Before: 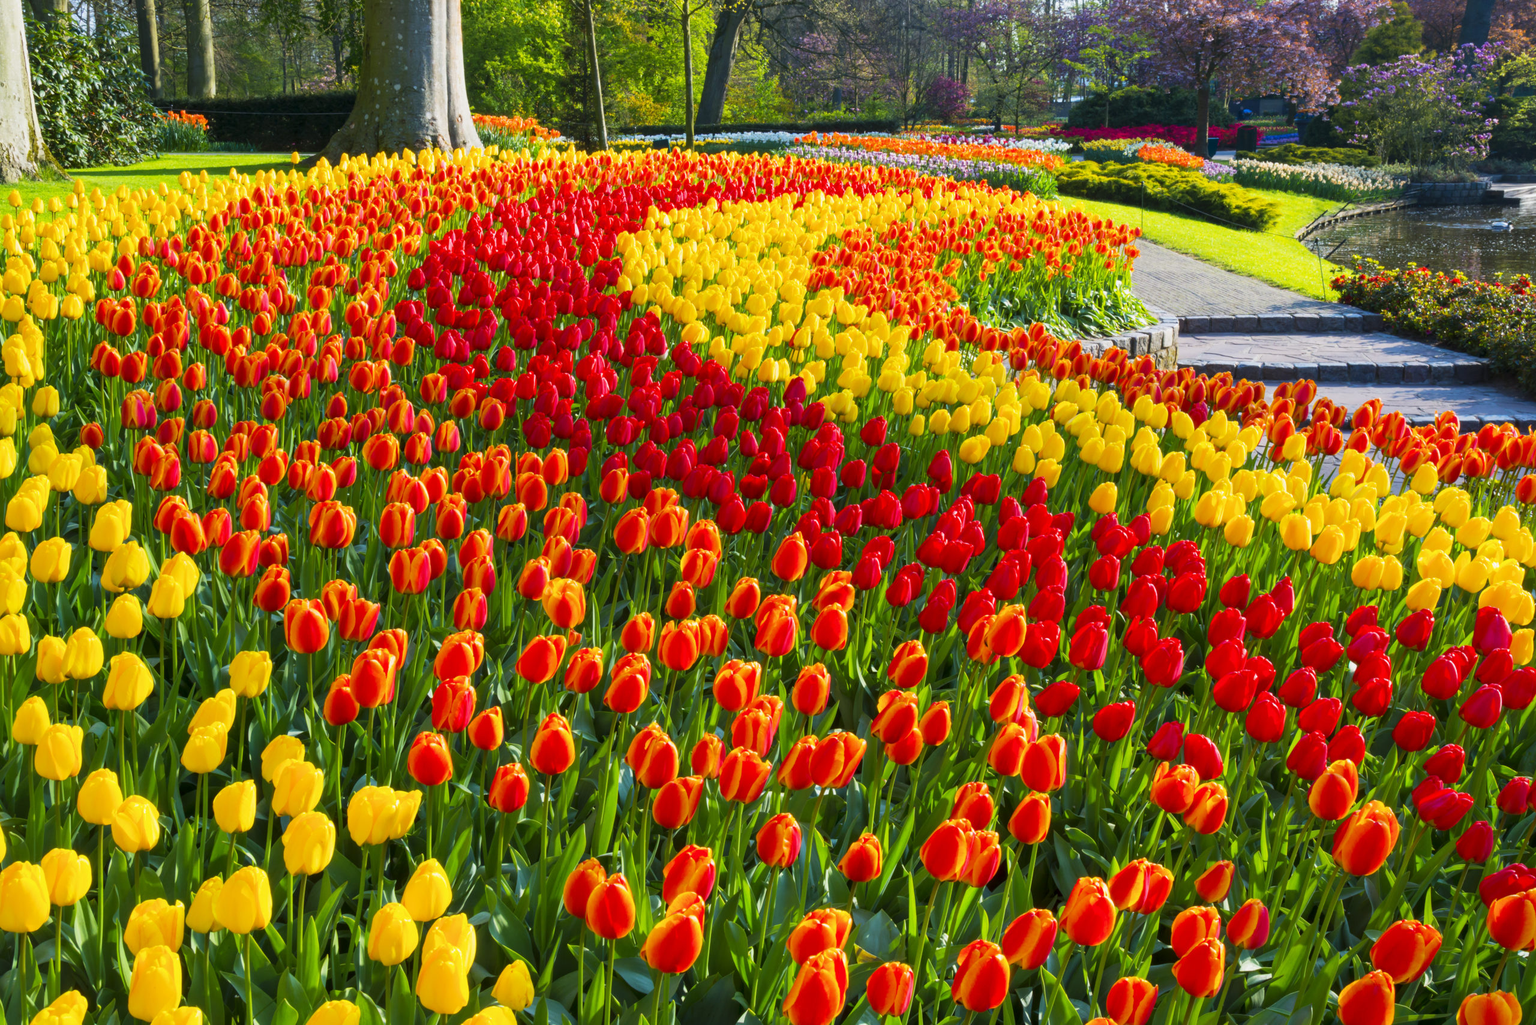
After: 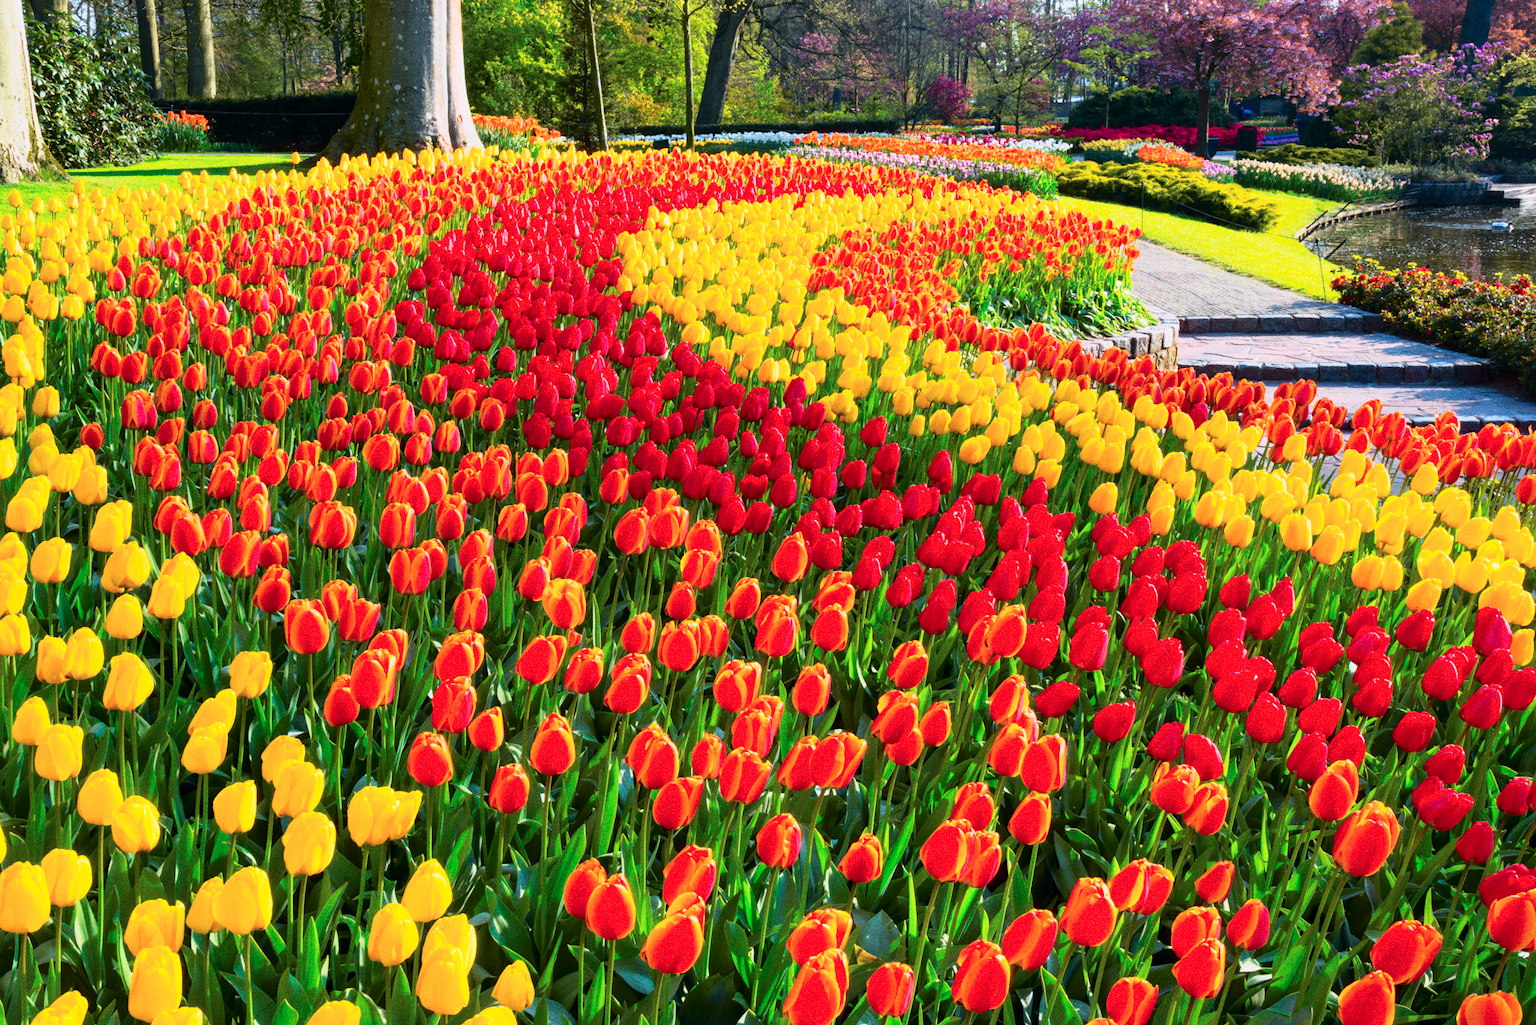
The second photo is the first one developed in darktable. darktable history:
tone curve: curves: ch0 [(0, 0) (0.105, 0.068) (0.195, 0.162) (0.283, 0.283) (0.384, 0.404) (0.485, 0.531) (0.638, 0.681) (0.795, 0.879) (1, 0.977)]; ch1 [(0, 0) (0.161, 0.092) (0.35, 0.33) (0.379, 0.401) (0.456, 0.469) (0.498, 0.506) (0.521, 0.549) (0.58, 0.624) (0.635, 0.671) (1, 1)]; ch2 [(0, 0) (0.371, 0.362) (0.437, 0.437) (0.483, 0.484) (0.53, 0.515) (0.56, 0.58) (0.622, 0.606) (1, 1)], color space Lab, independent channels, preserve colors none
grain: coarseness 0.09 ISO, strength 40%
